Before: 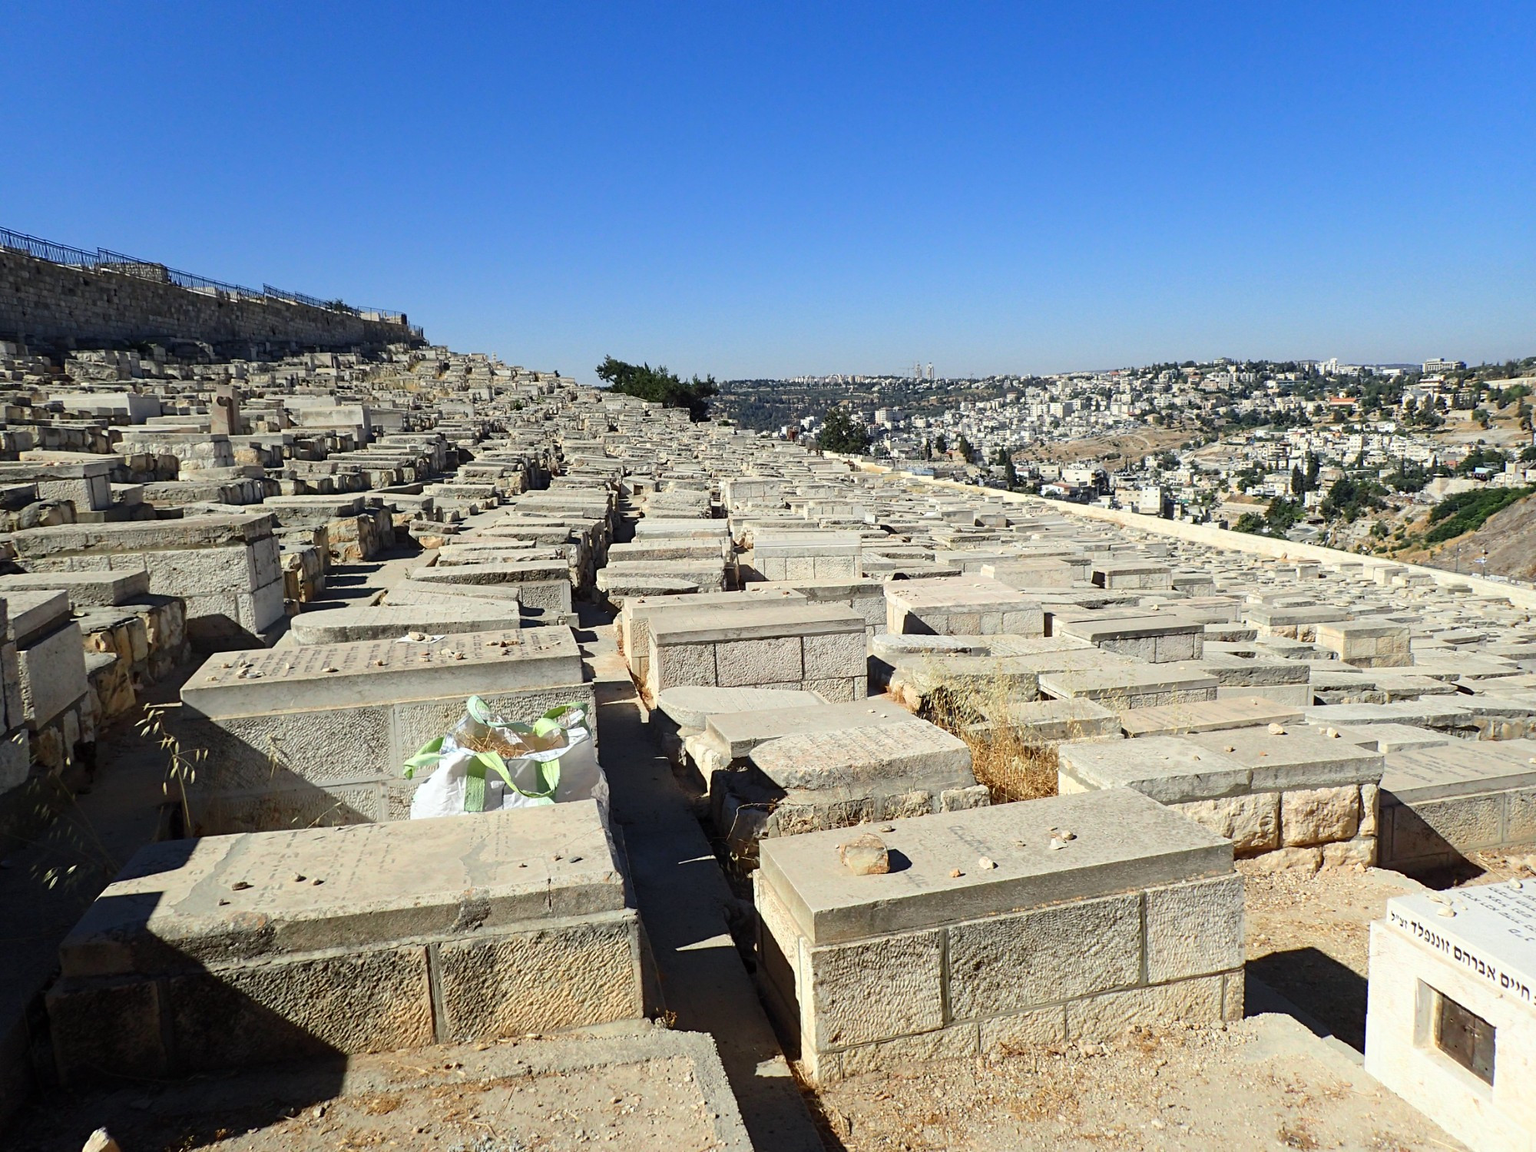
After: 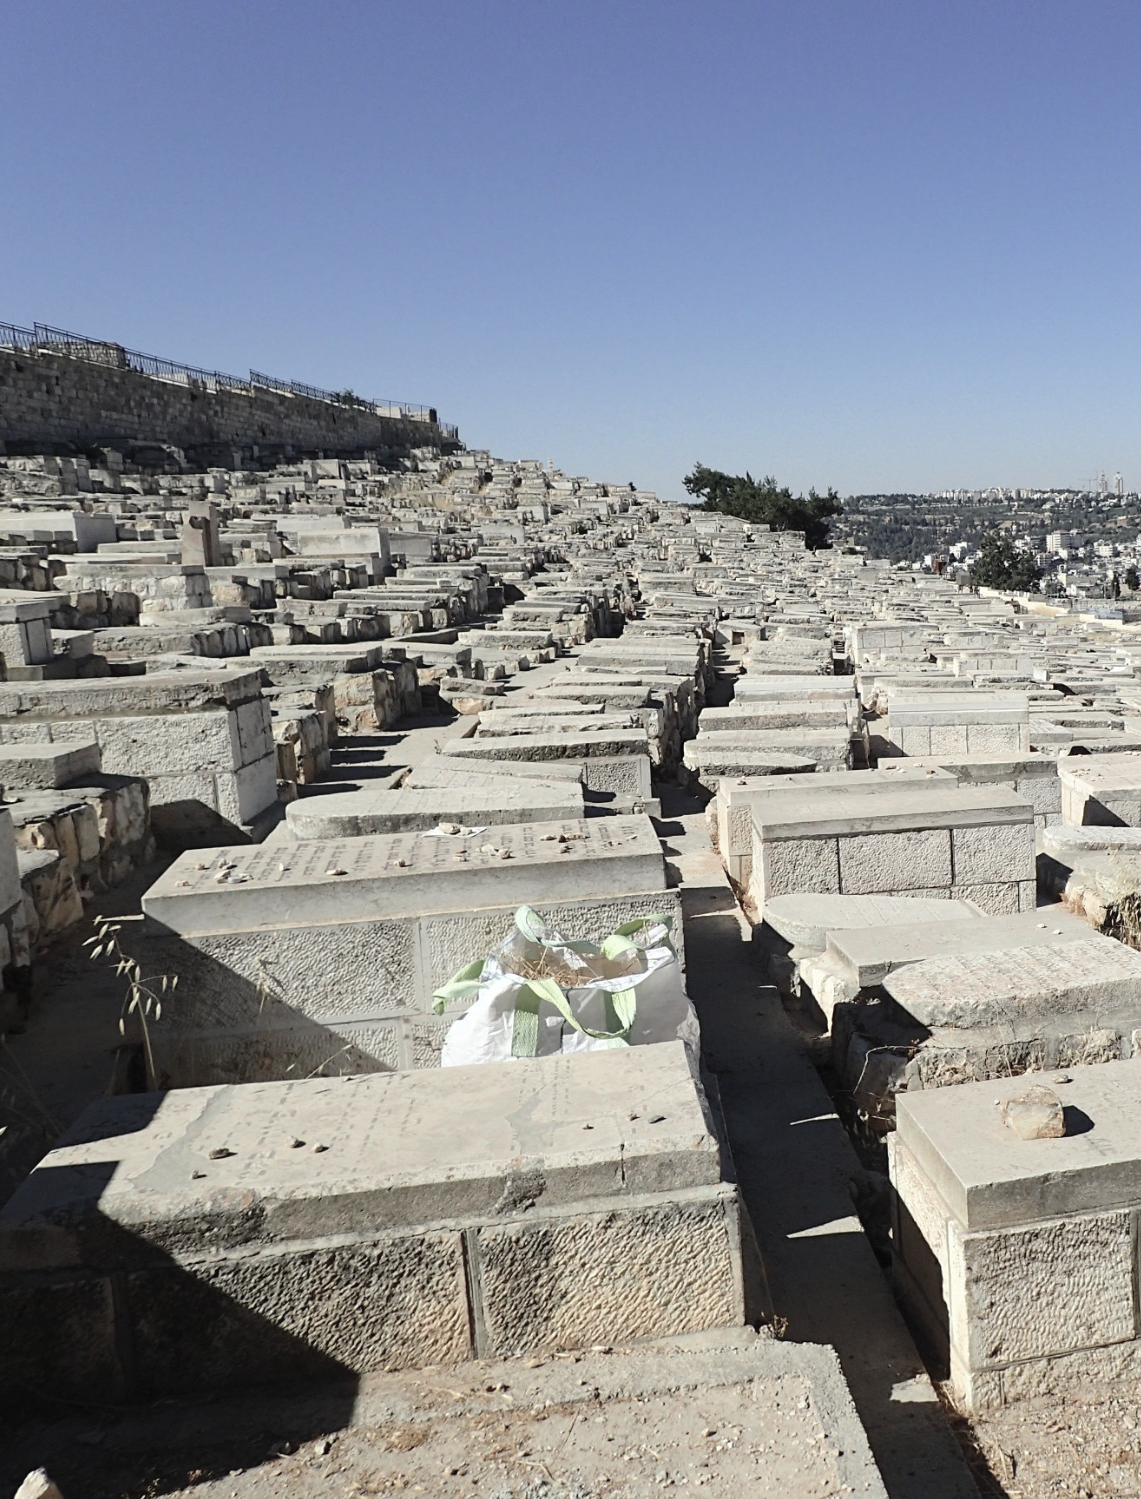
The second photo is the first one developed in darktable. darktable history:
crop: left 4.659%, right 38.242%
tone curve: curves: ch0 [(0, 0) (0.003, 0.019) (0.011, 0.022) (0.025, 0.027) (0.044, 0.037) (0.069, 0.049) (0.1, 0.066) (0.136, 0.091) (0.177, 0.125) (0.224, 0.159) (0.277, 0.206) (0.335, 0.266) (0.399, 0.332) (0.468, 0.411) (0.543, 0.492) (0.623, 0.577) (0.709, 0.668) (0.801, 0.767) (0.898, 0.869) (1, 1)], color space Lab, independent channels, preserve colors none
contrast brightness saturation: brightness 0.183, saturation -0.484
